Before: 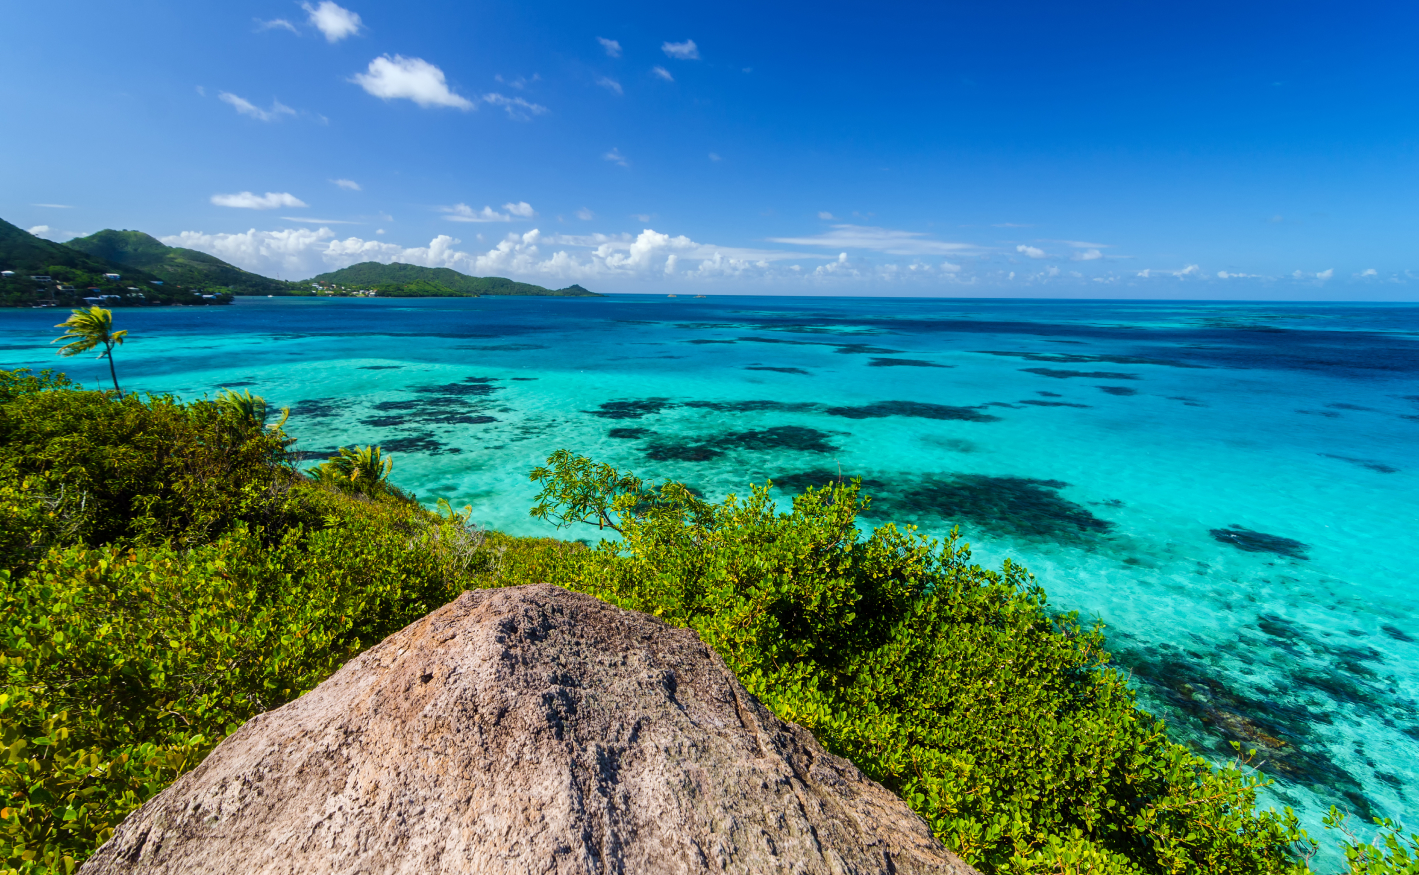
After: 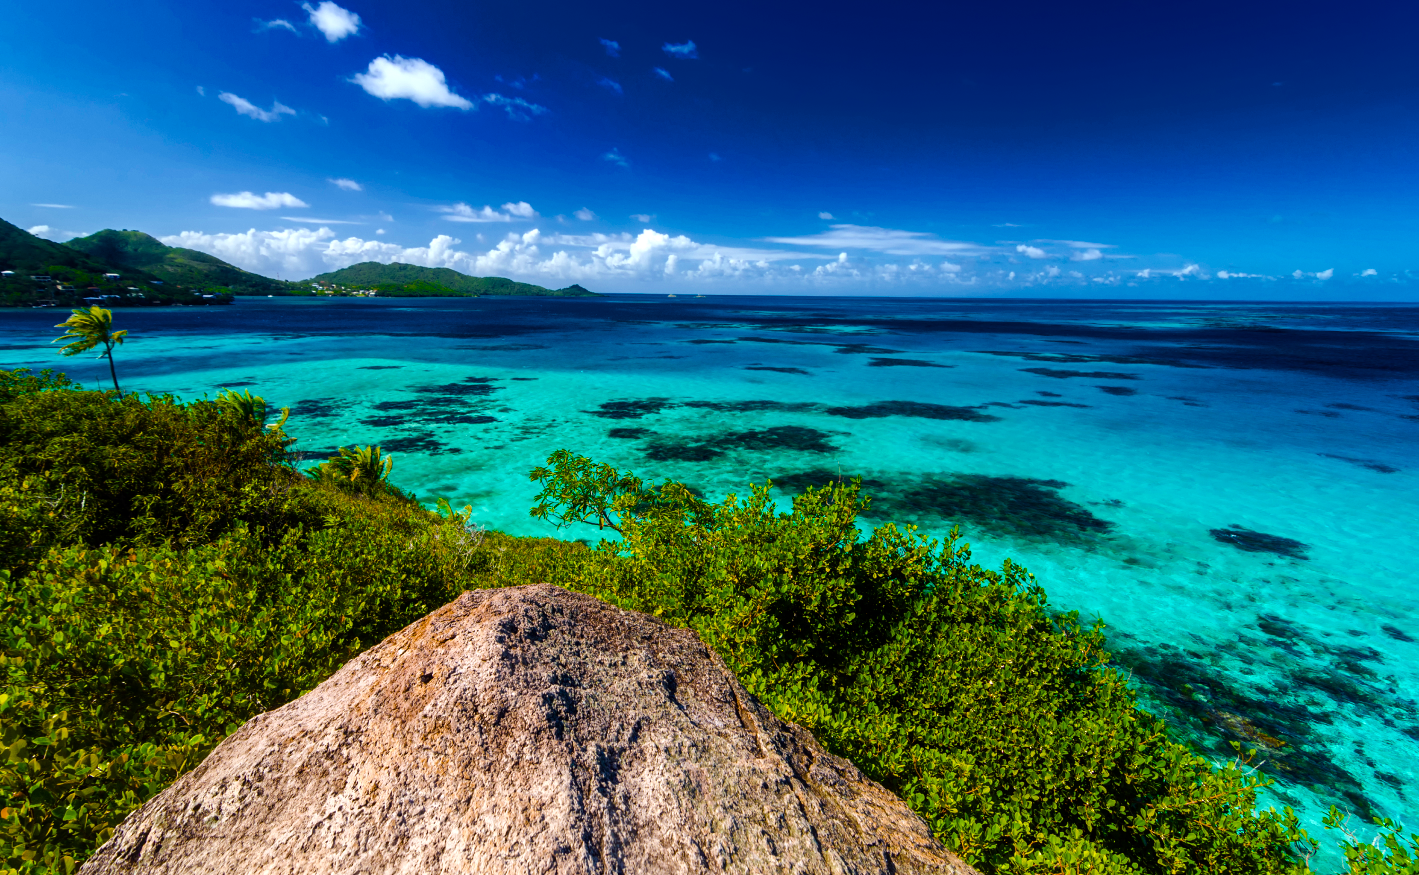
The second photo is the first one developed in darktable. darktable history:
color balance rgb: power › hue 172.76°, perceptual saturation grading › global saturation 30.439%, global vibrance 9.485%, contrast 14.545%, saturation formula JzAzBz (2021)
